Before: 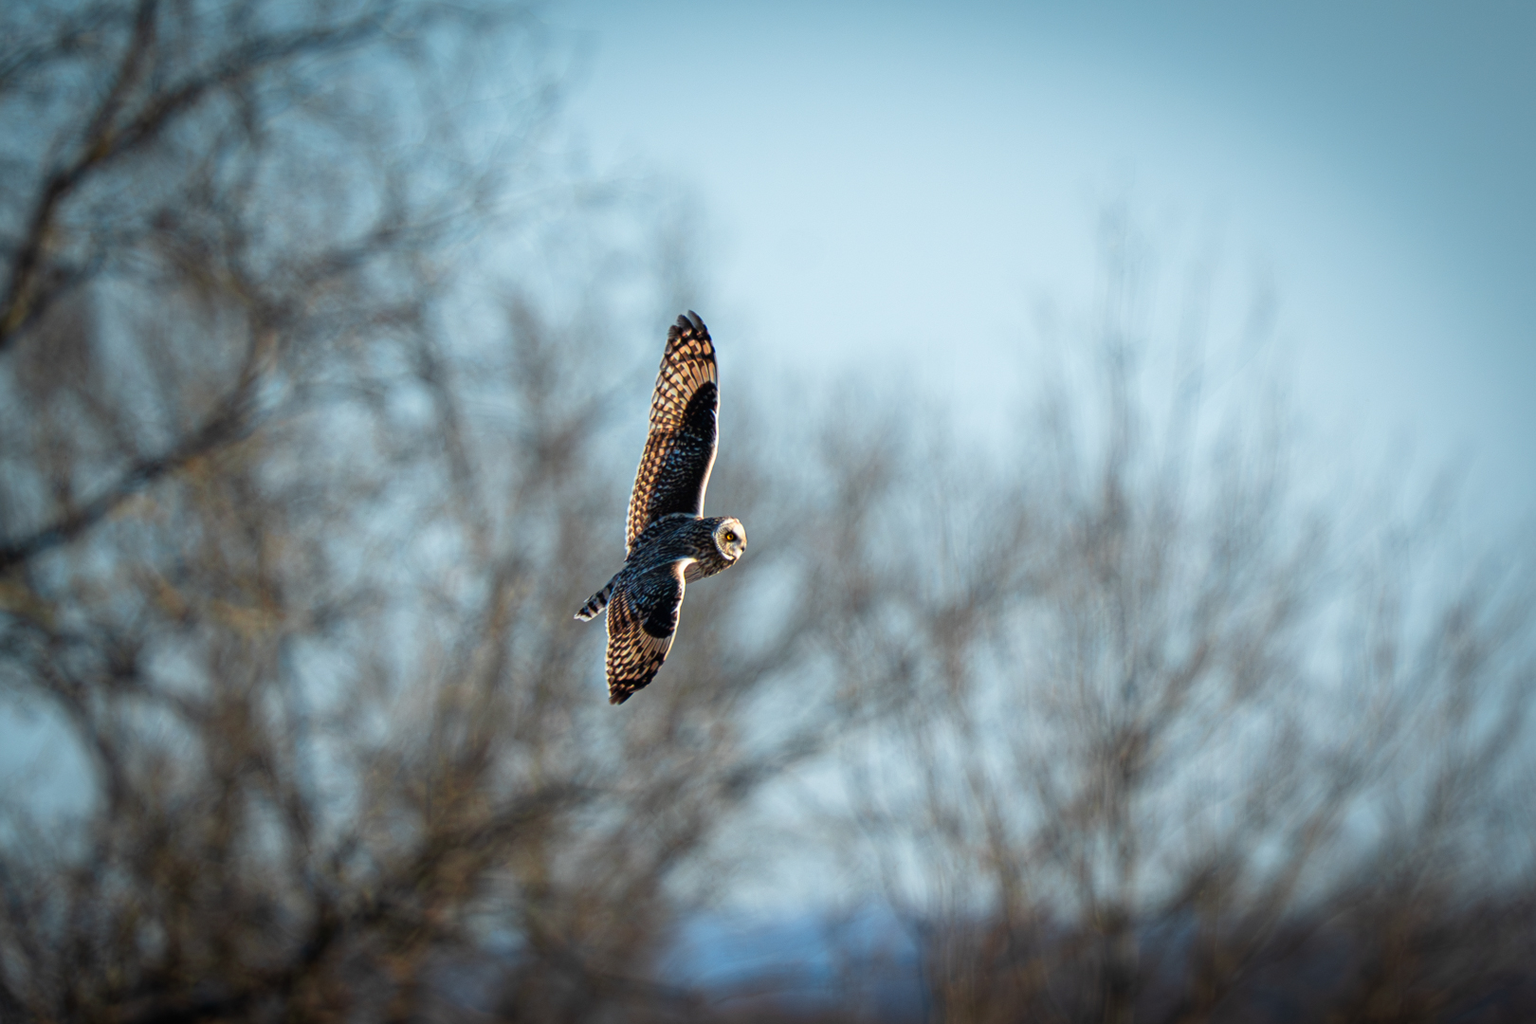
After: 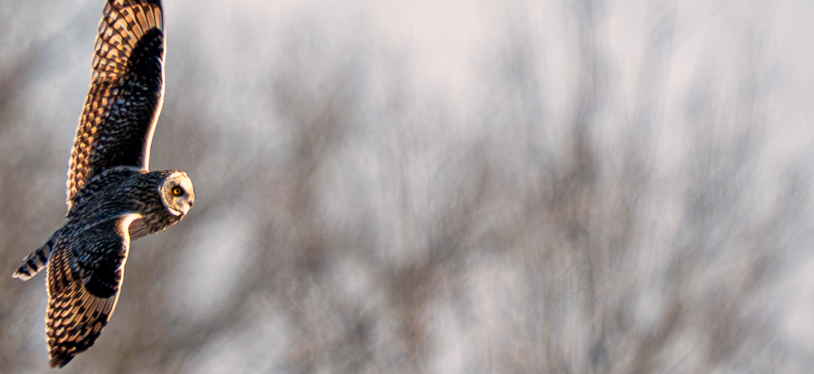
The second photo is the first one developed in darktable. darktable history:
color correction: highlights a* 11.96, highlights b* 11.58
local contrast: highlights 100%, shadows 100%, detail 120%, midtone range 0.2
tone equalizer: on, module defaults
crop: left 36.607%, top 34.735%, right 13.146%, bottom 30.611%
